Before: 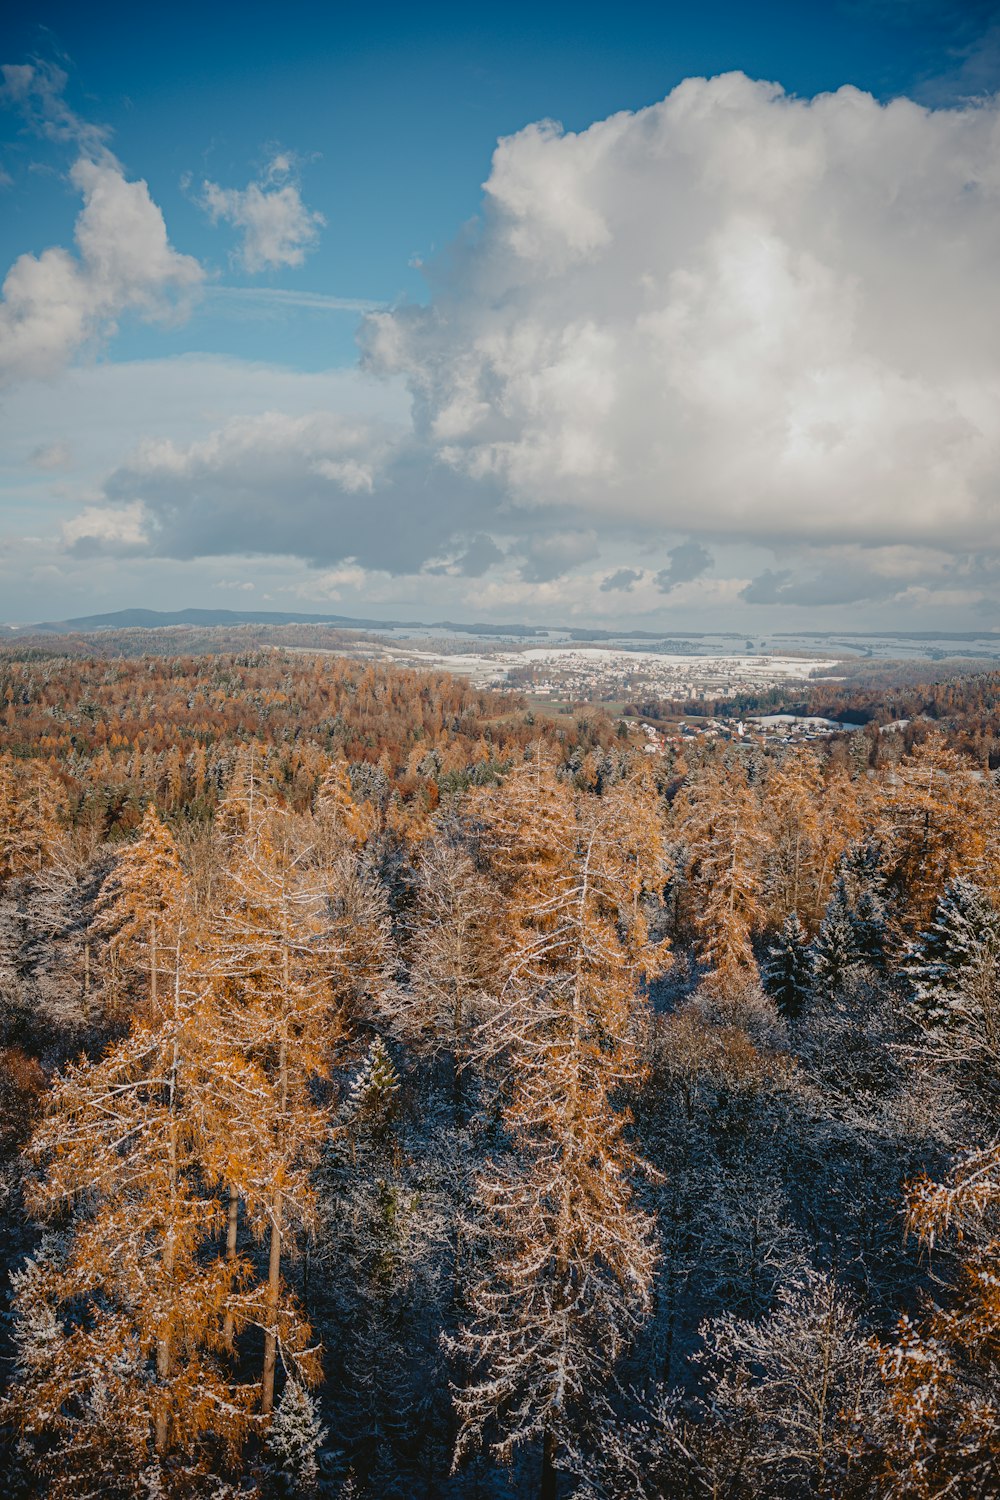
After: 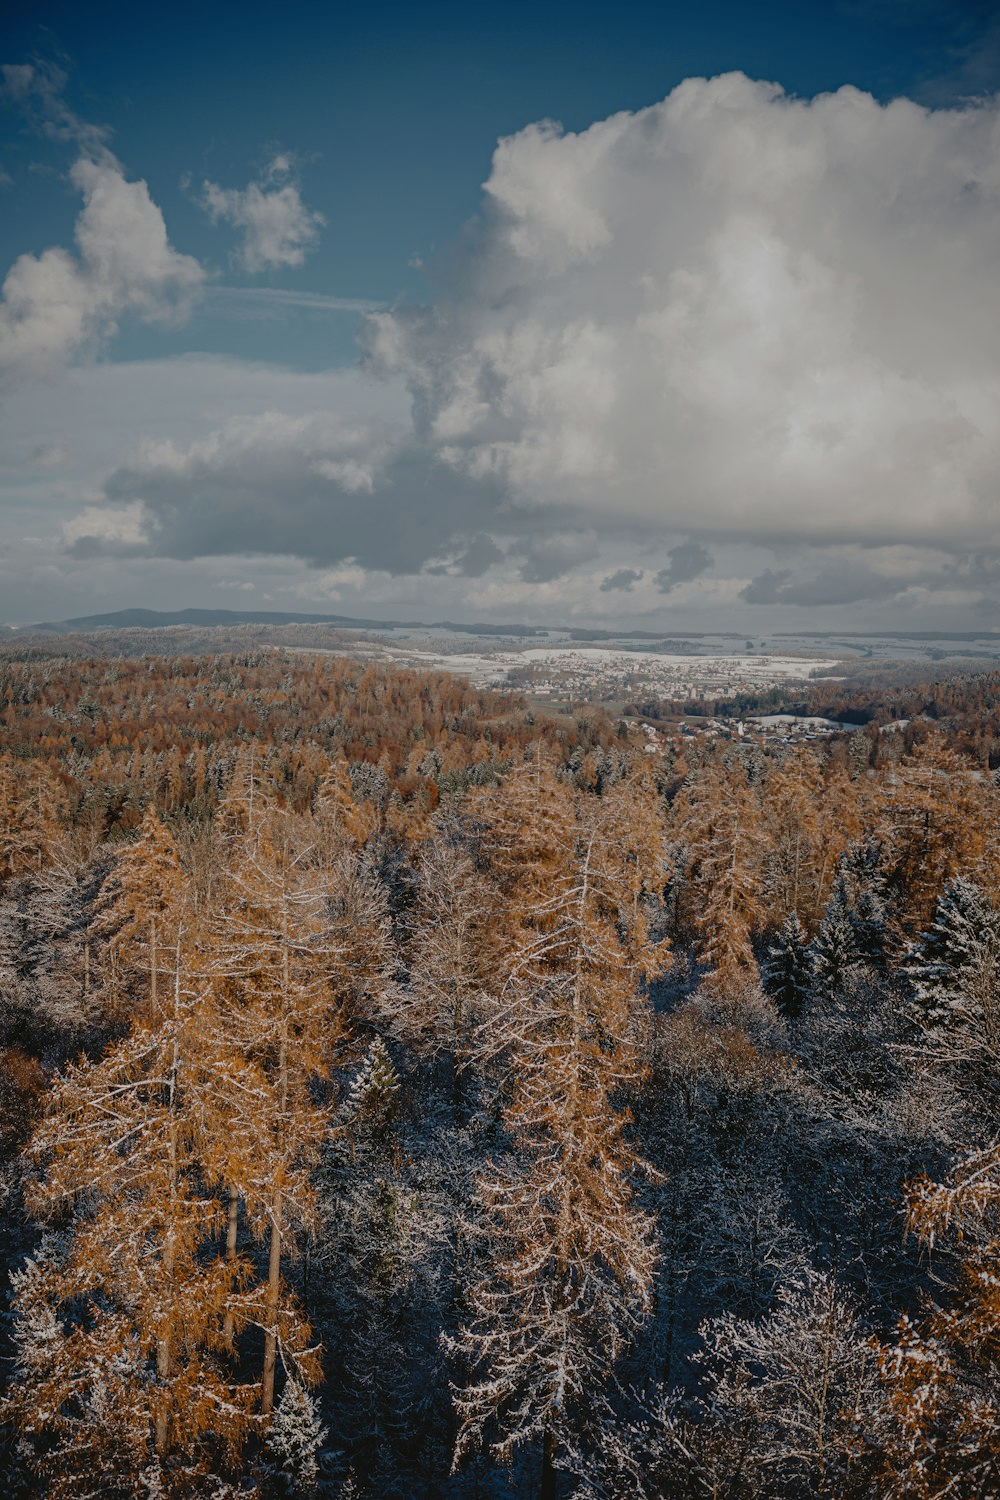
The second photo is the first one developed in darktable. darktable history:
color zones: curves: ch0 [(0, 0.5) (0.125, 0.4) (0.25, 0.5) (0.375, 0.4) (0.5, 0.4) (0.625, 0.35) (0.75, 0.35) (0.875, 0.5)]; ch1 [(0, 0.35) (0.125, 0.45) (0.25, 0.35) (0.375, 0.35) (0.5, 0.35) (0.625, 0.35) (0.75, 0.45) (0.875, 0.35)]; ch2 [(0, 0.6) (0.125, 0.5) (0.25, 0.5) (0.375, 0.6) (0.5, 0.6) (0.625, 0.5) (0.75, 0.5) (0.875, 0.5)]
graduated density: rotation 5.63°, offset 76.9
